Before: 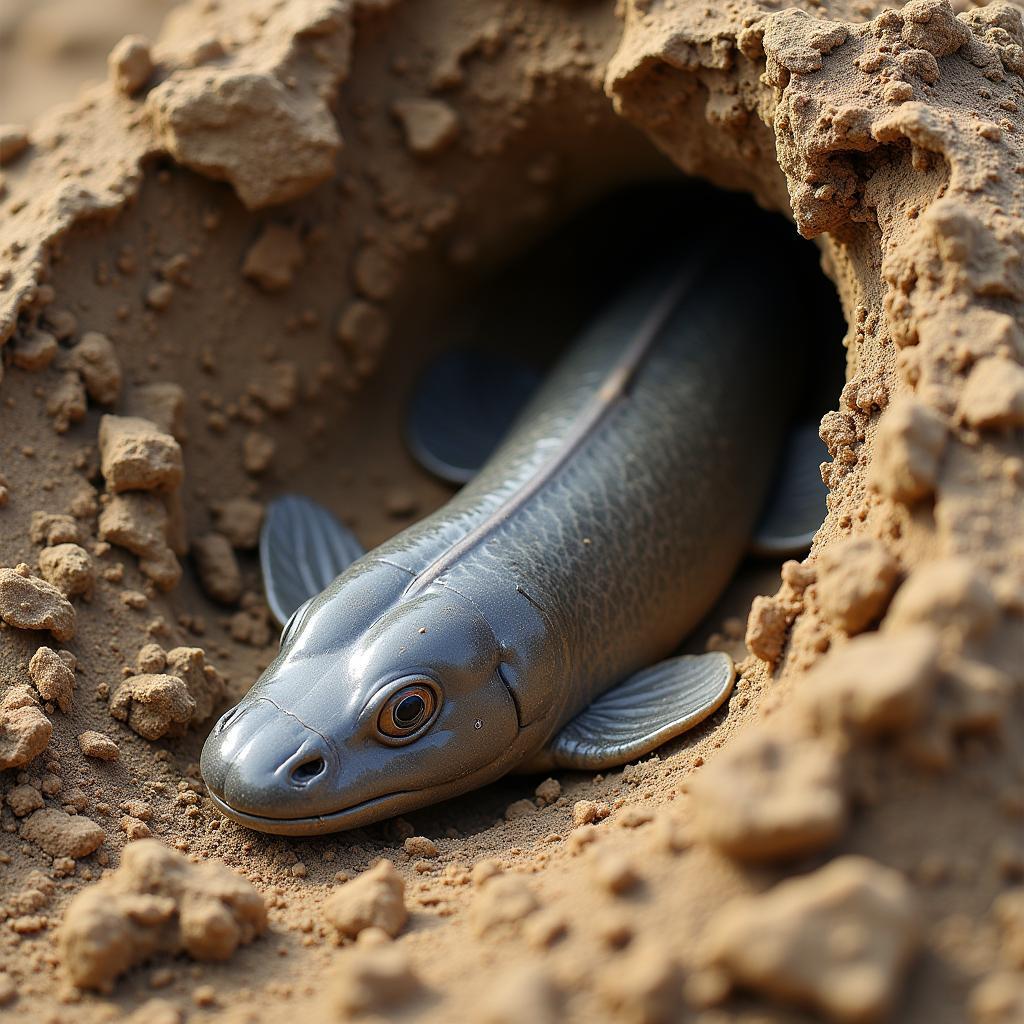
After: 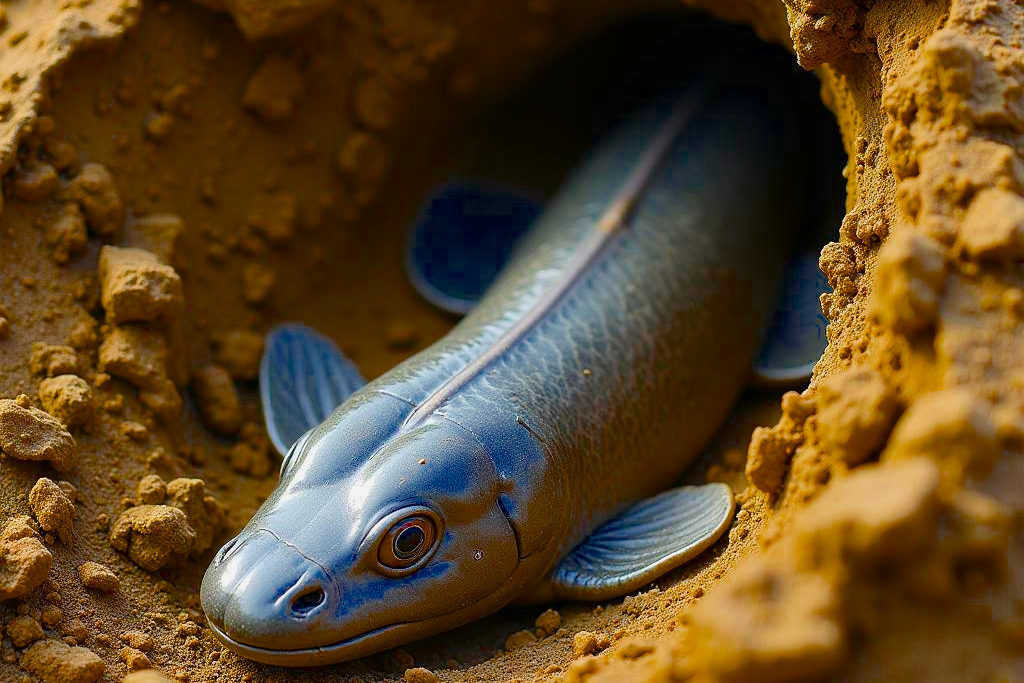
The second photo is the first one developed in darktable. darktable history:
crop: top 16.577%, bottom 16.682%
color balance rgb: linear chroma grading › global chroma 25.27%, perceptual saturation grading › global saturation 36.007%, perceptual saturation grading › shadows 34.823%, perceptual brilliance grading › highlights 8.245%, perceptual brilliance grading › mid-tones 4.324%, perceptual brilliance grading › shadows 1.341%, global vibrance -8.563%, contrast -12.947%, saturation formula JzAzBz (2021)
